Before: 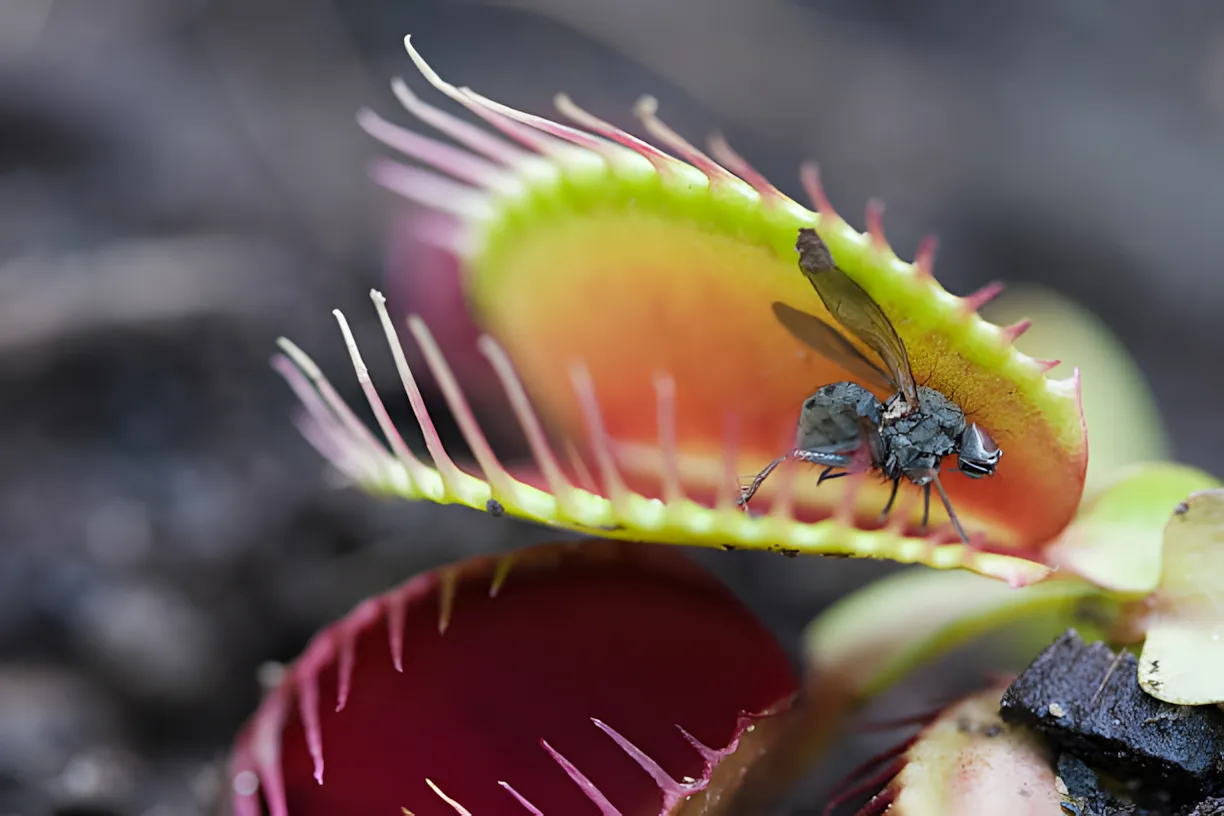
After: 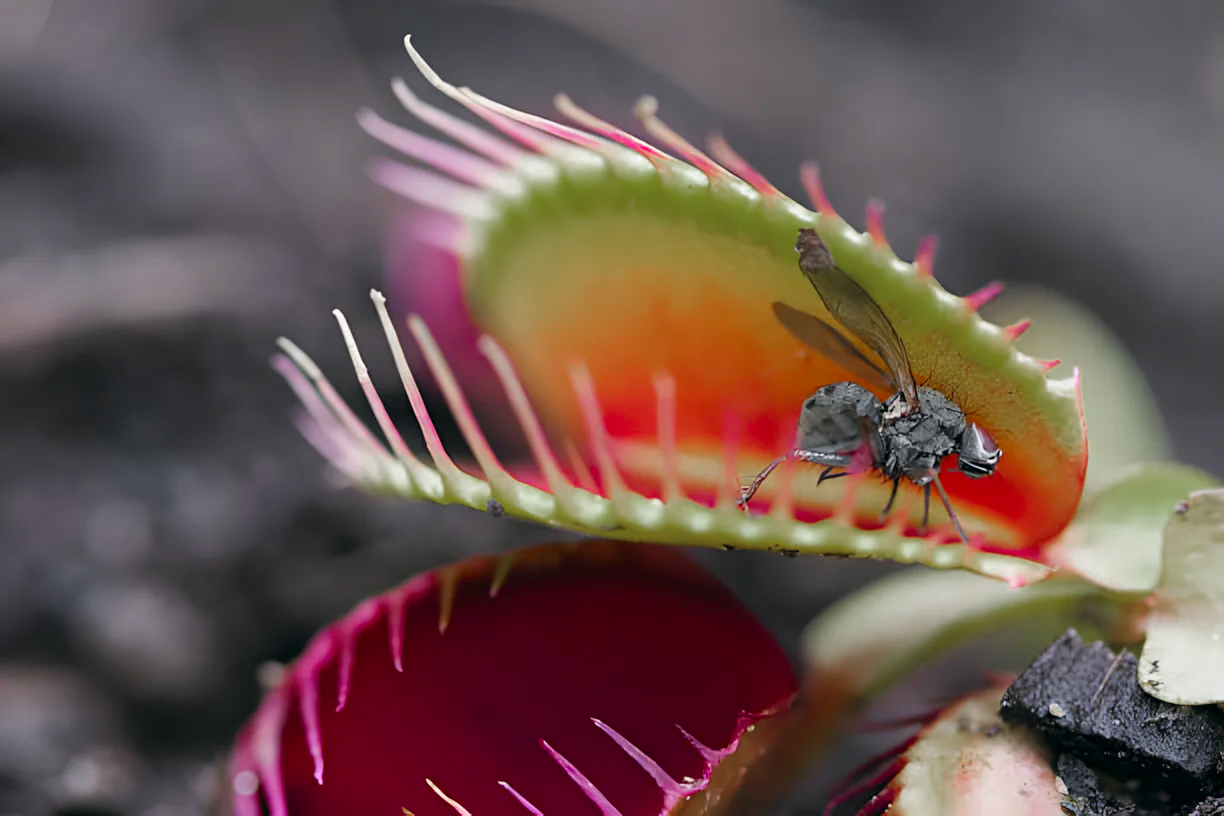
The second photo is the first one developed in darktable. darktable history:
color zones: curves: ch0 [(0, 0.48) (0.209, 0.398) (0.305, 0.332) (0.429, 0.493) (0.571, 0.5) (0.714, 0.5) (0.857, 0.5) (1, 0.48)]; ch1 [(0, 0.736) (0.143, 0.625) (0.225, 0.371) (0.429, 0.256) (0.571, 0.241) (0.714, 0.213) (0.857, 0.48) (1, 0.736)]; ch2 [(0, 0.448) (0.143, 0.498) (0.286, 0.5) (0.429, 0.5) (0.571, 0.5) (0.714, 0.5) (0.857, 0.5) (1, 0.448)]
color balance: lift [1, 0.998, 1.001, 1.002], gamma [1, 1.02, 1, 0.98], gain [1, 1.02, 1.003, 0.98]
